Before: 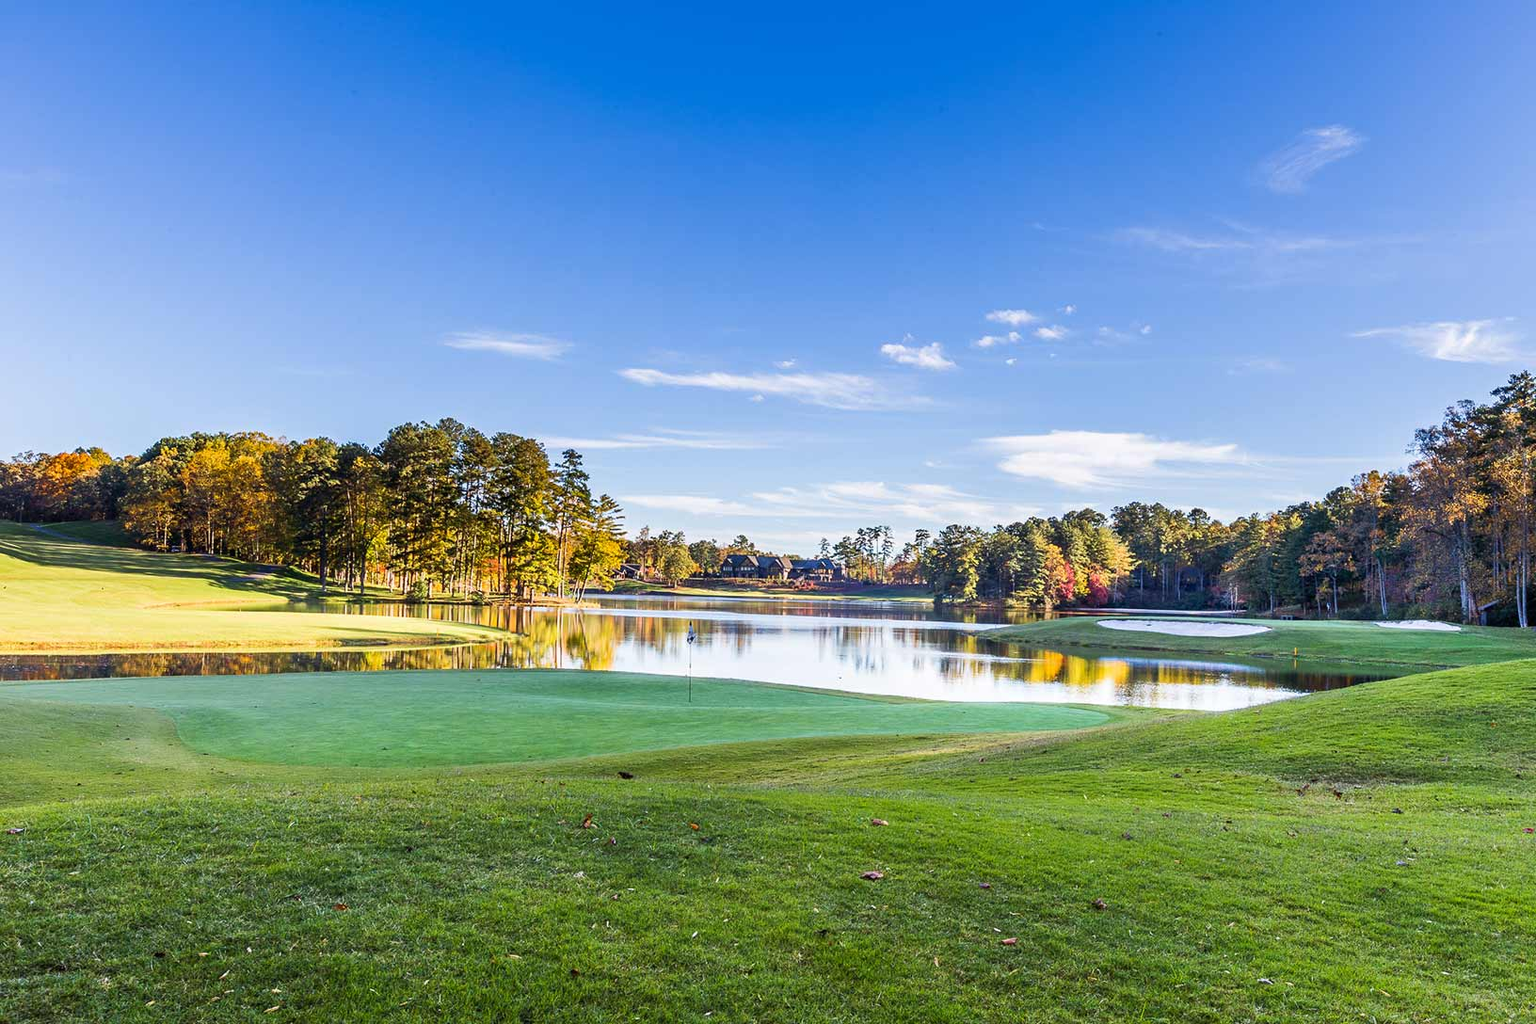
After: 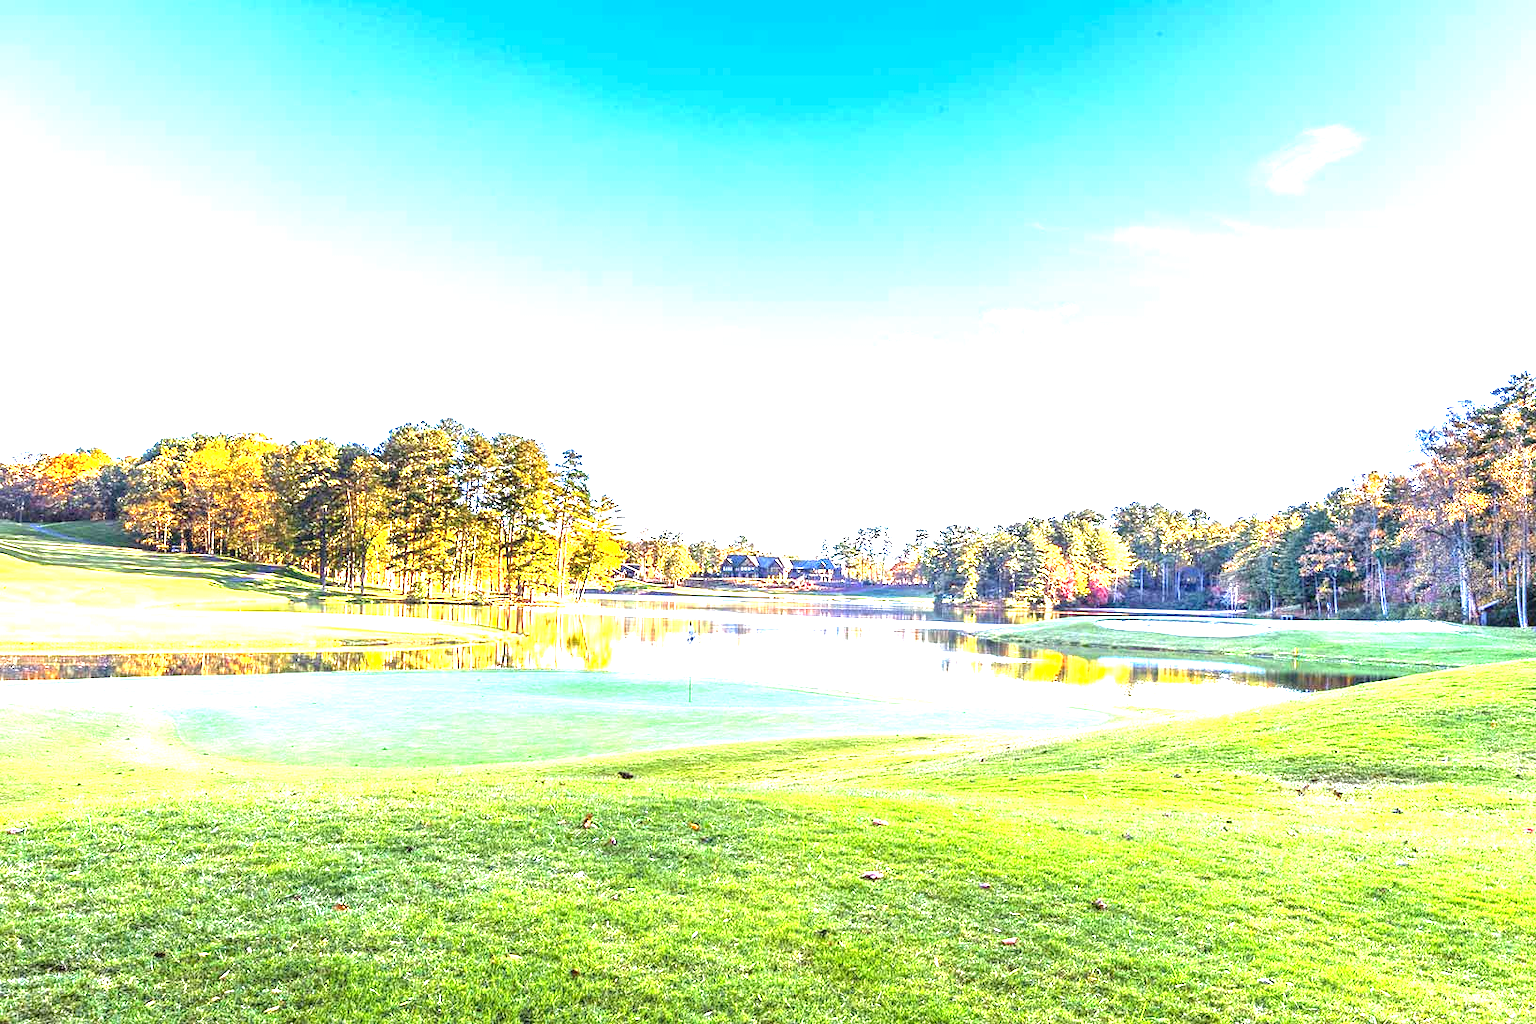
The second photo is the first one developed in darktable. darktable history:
exposure: exposure 2.236 EV, compensate highlight preservation false
local contrast: on, module defaults
